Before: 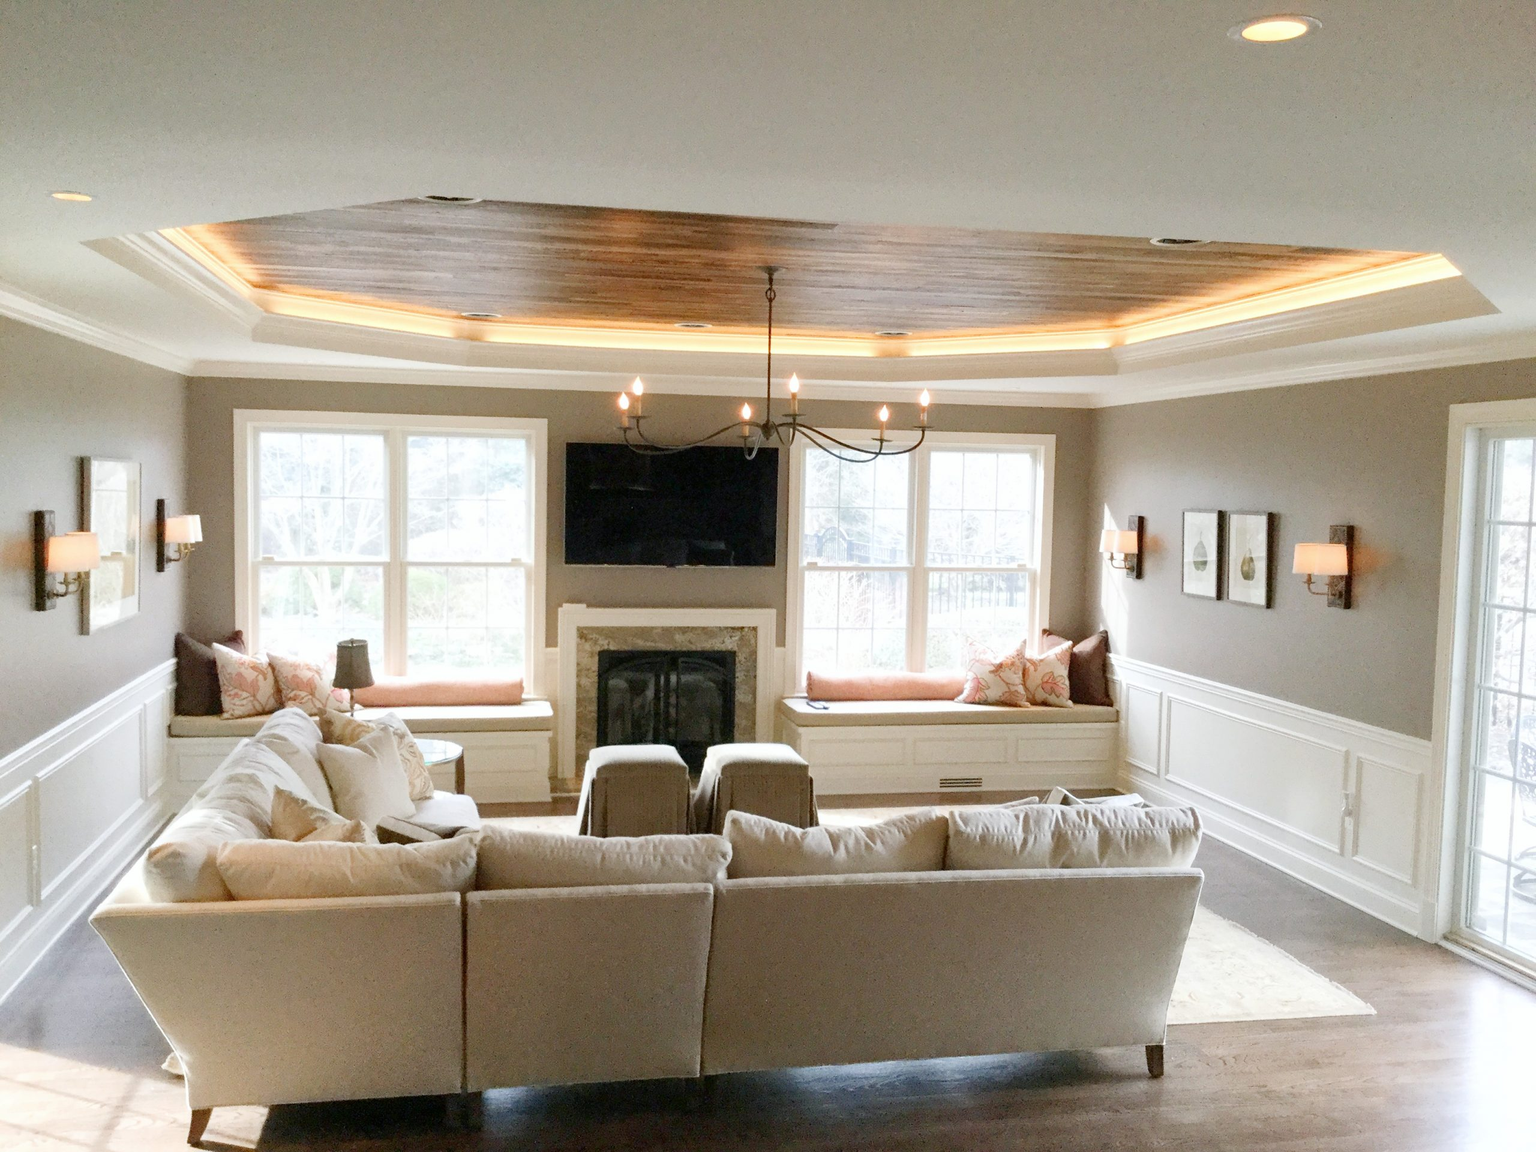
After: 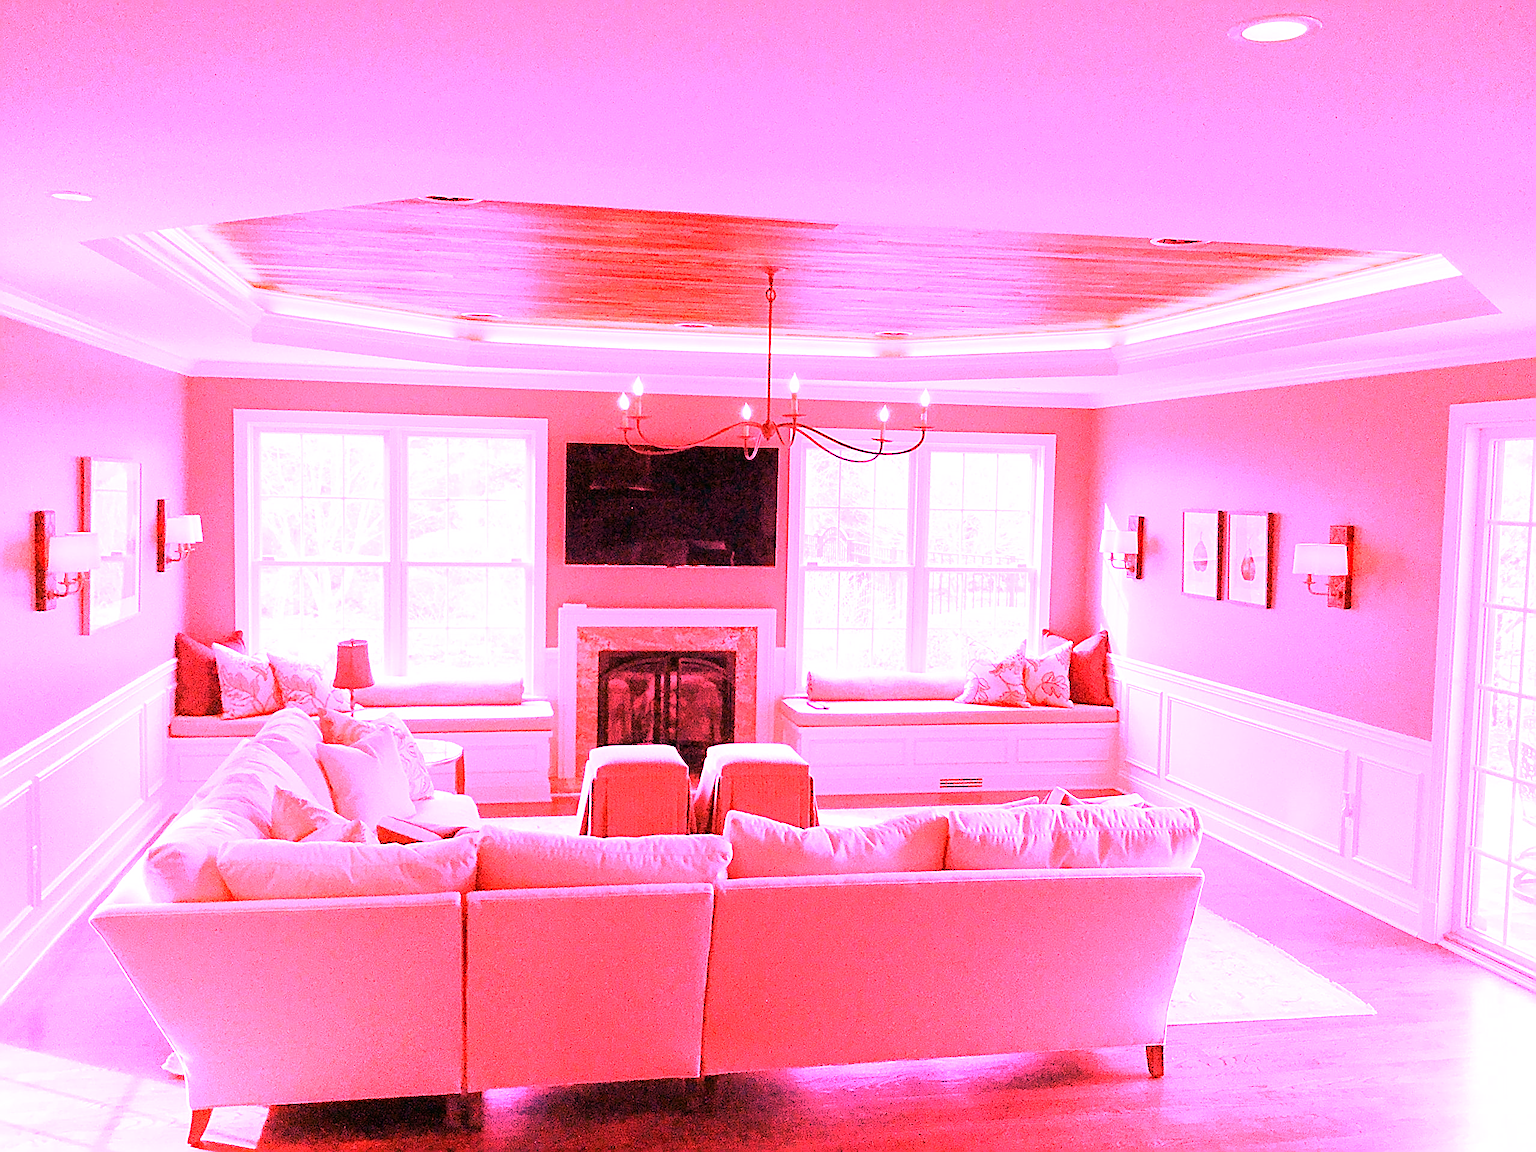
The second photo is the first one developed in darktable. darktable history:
rgb levels: preserve colors max RGB
sharpen: on, module defaults
white balance: red 4.26, blue 1.802
